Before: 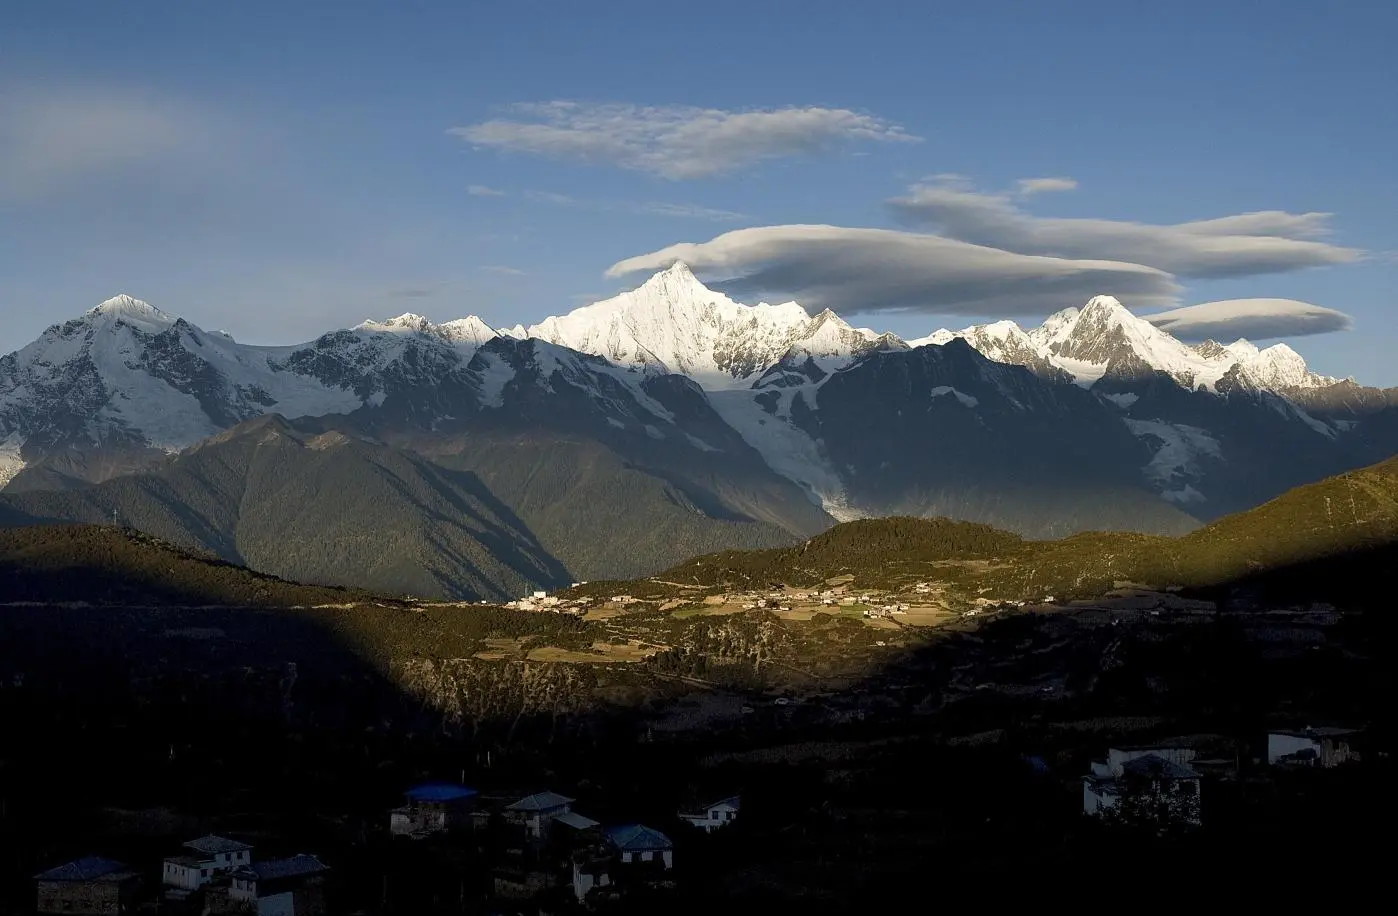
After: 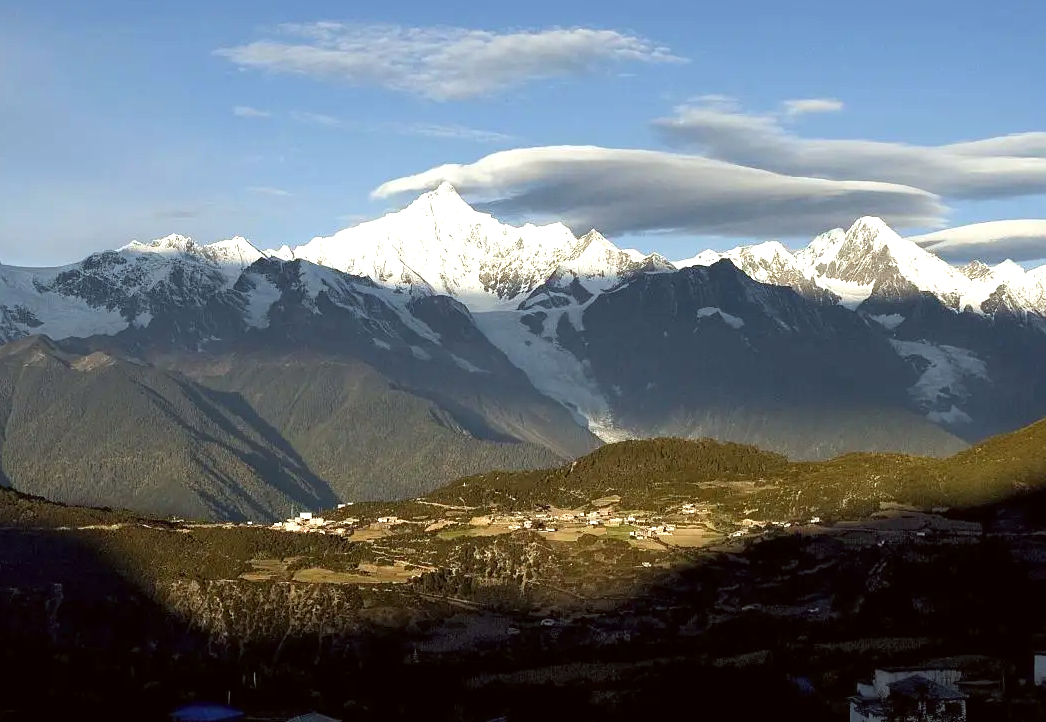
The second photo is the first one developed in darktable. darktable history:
color correction: highlights a* -2.73, highlights b* -2.09, shadows a* 2.41, shadows b* 2.73
crop: left 16.768%, top 8.653%, right 8.362%, bottom 12.485%
exposure: black level correction 0, exposure 0.7 EV, compensate exposure bias true, compensate highlight preservation false
